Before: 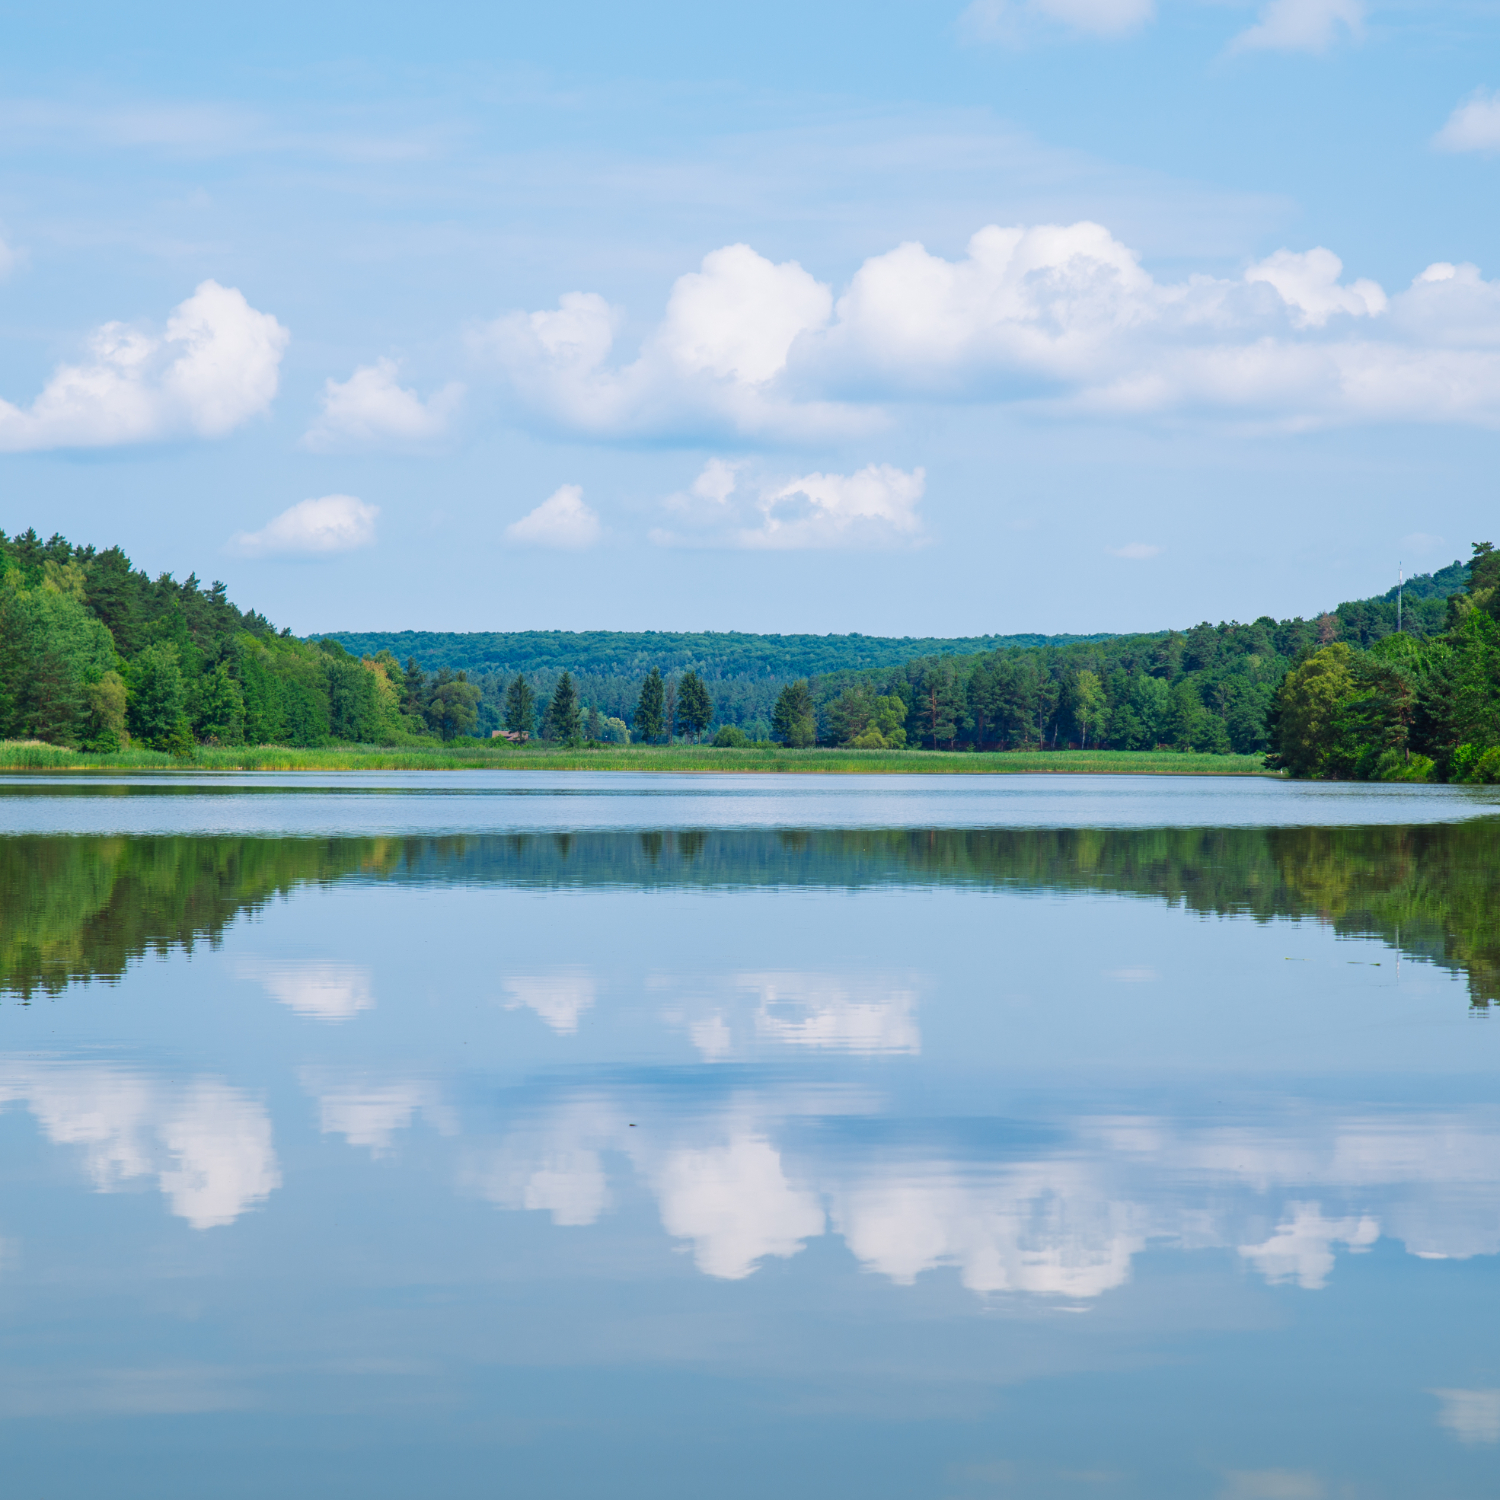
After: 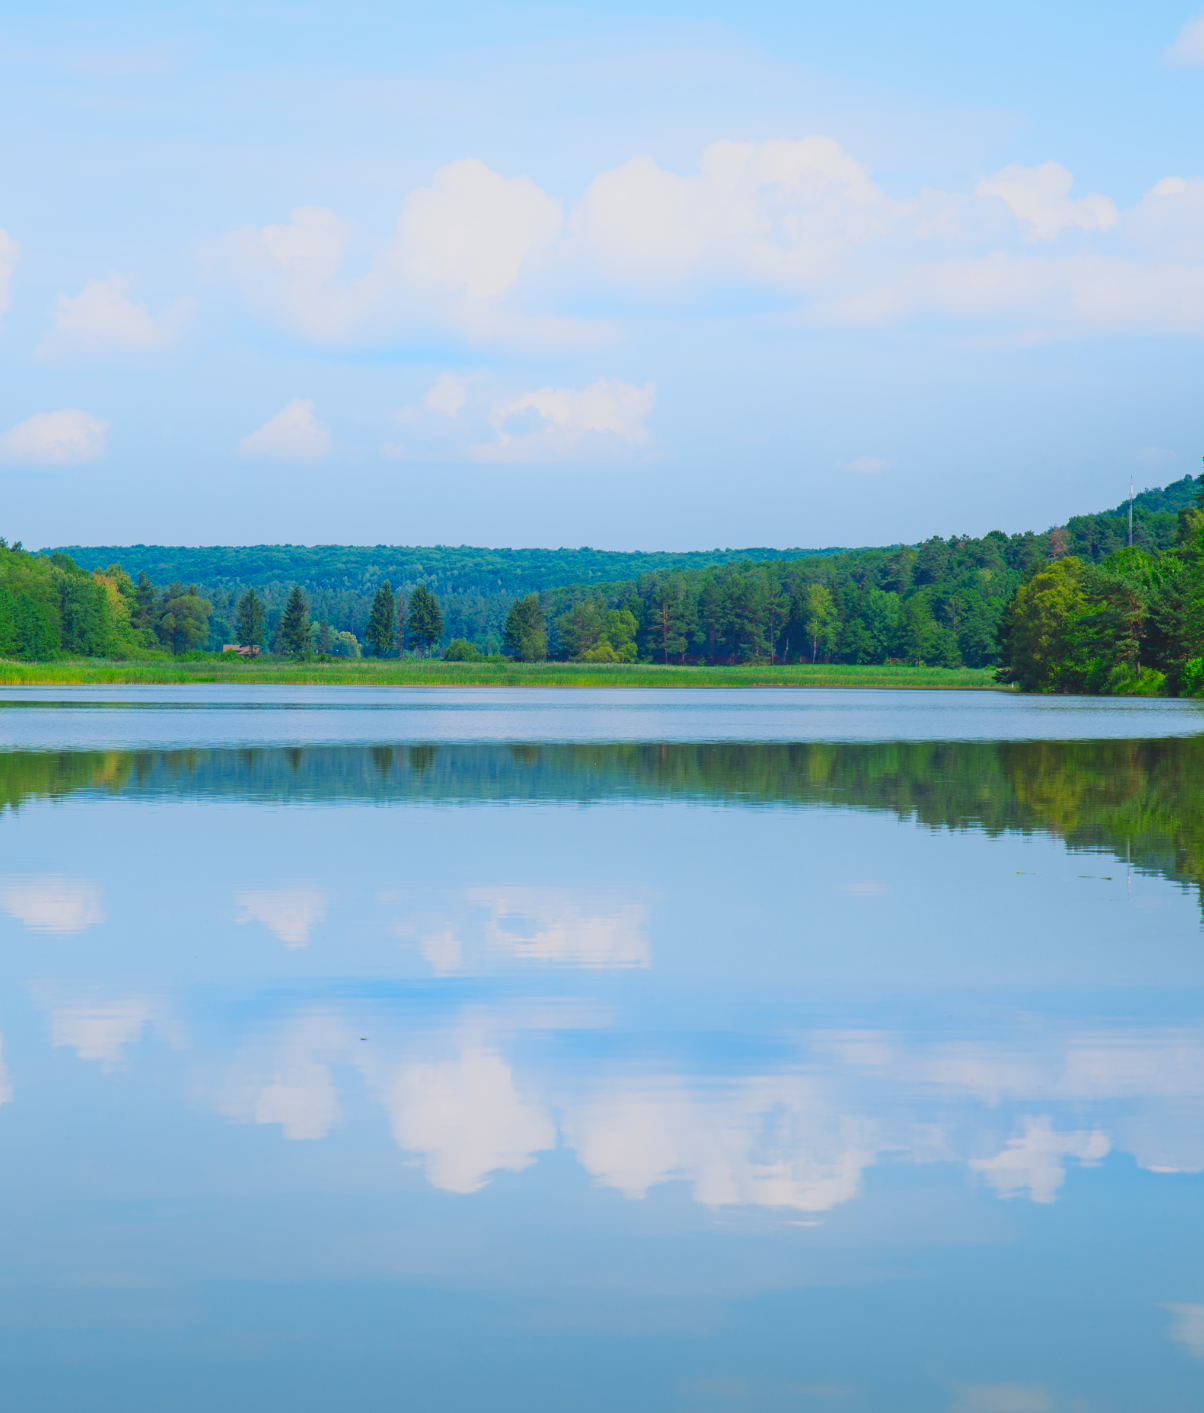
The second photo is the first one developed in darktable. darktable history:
crop and rotate: left 17.959%, top 5.771%, right 1.742%
exposure: black level correction 0.011
shadows and highlights: highlights 70.7, soften with gaussian
contrast brightness saturation: contrast -0.19, saturation 0.19
